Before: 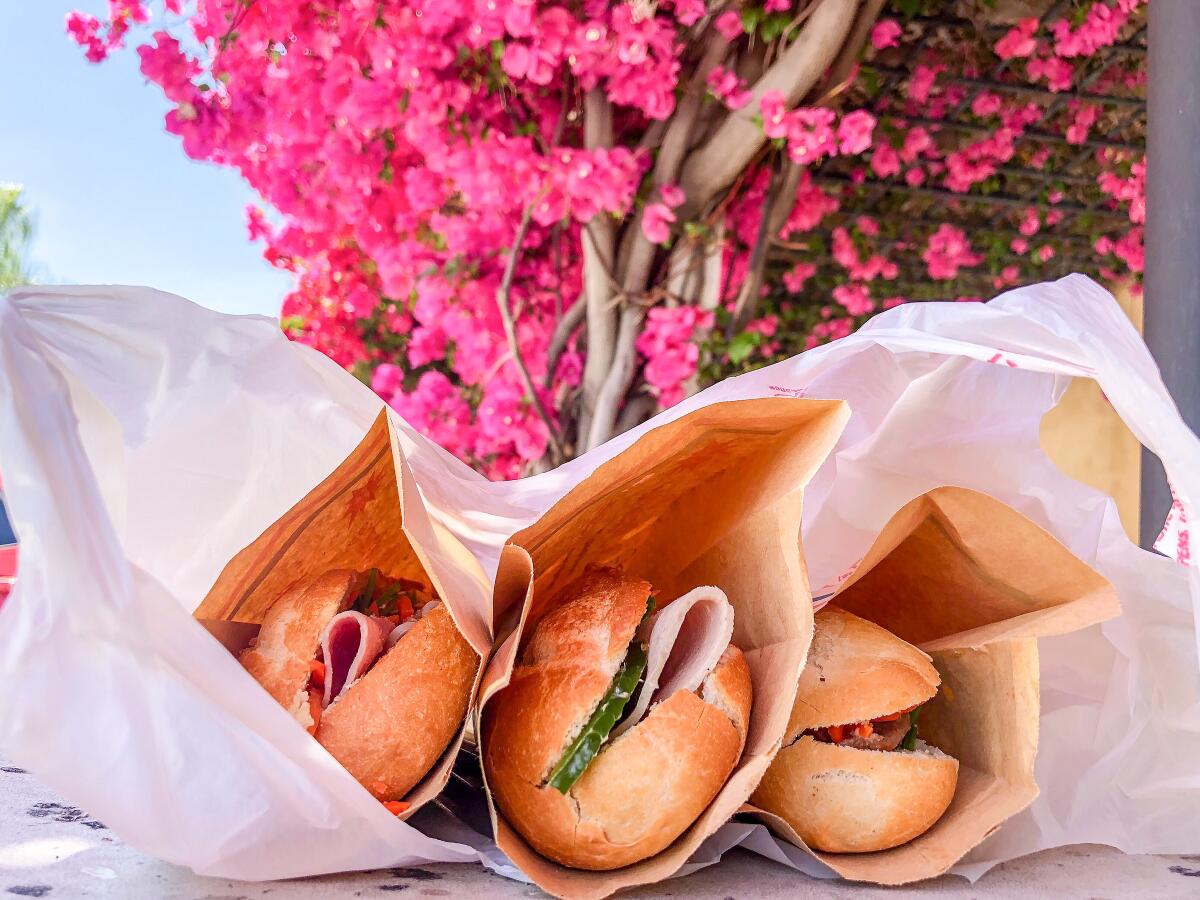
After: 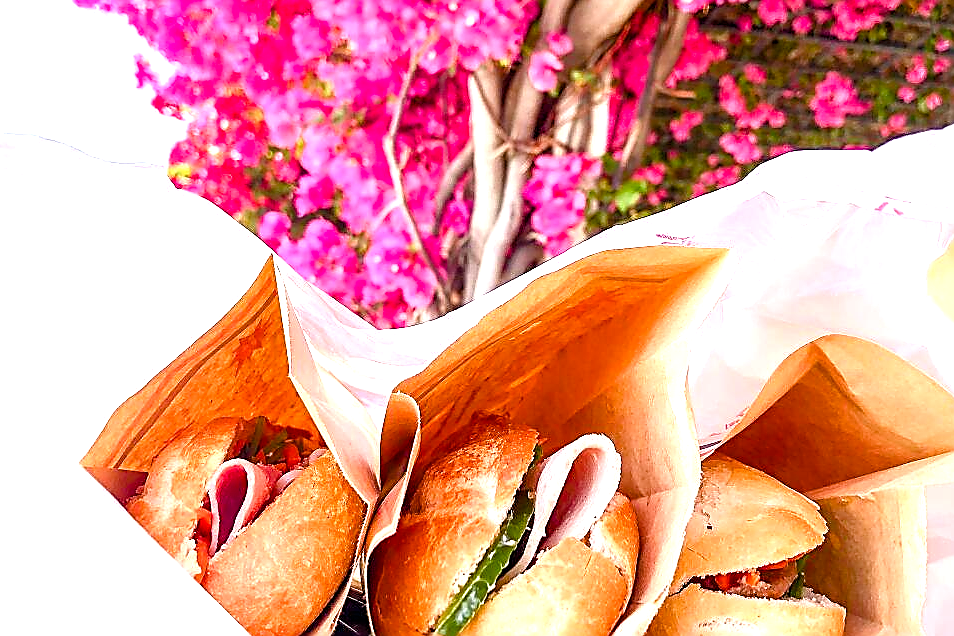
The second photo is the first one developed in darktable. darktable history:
sharpen: radius 1.414, amount 1.246, threshold 0.676
color balance rgb: perceptual saturation grading › global saturation 20%, perceptual saturation grading › highlights -25.699%, perceptual saturation grading › shadows 24.165%, perceptual brilliance grading › global brilliance 18.606%
crop: left 9.456%, top 16.969%, right 11.031%, bottom 12.326%
exposure: exposure 0.297 EV, compensate highlight preservation false
